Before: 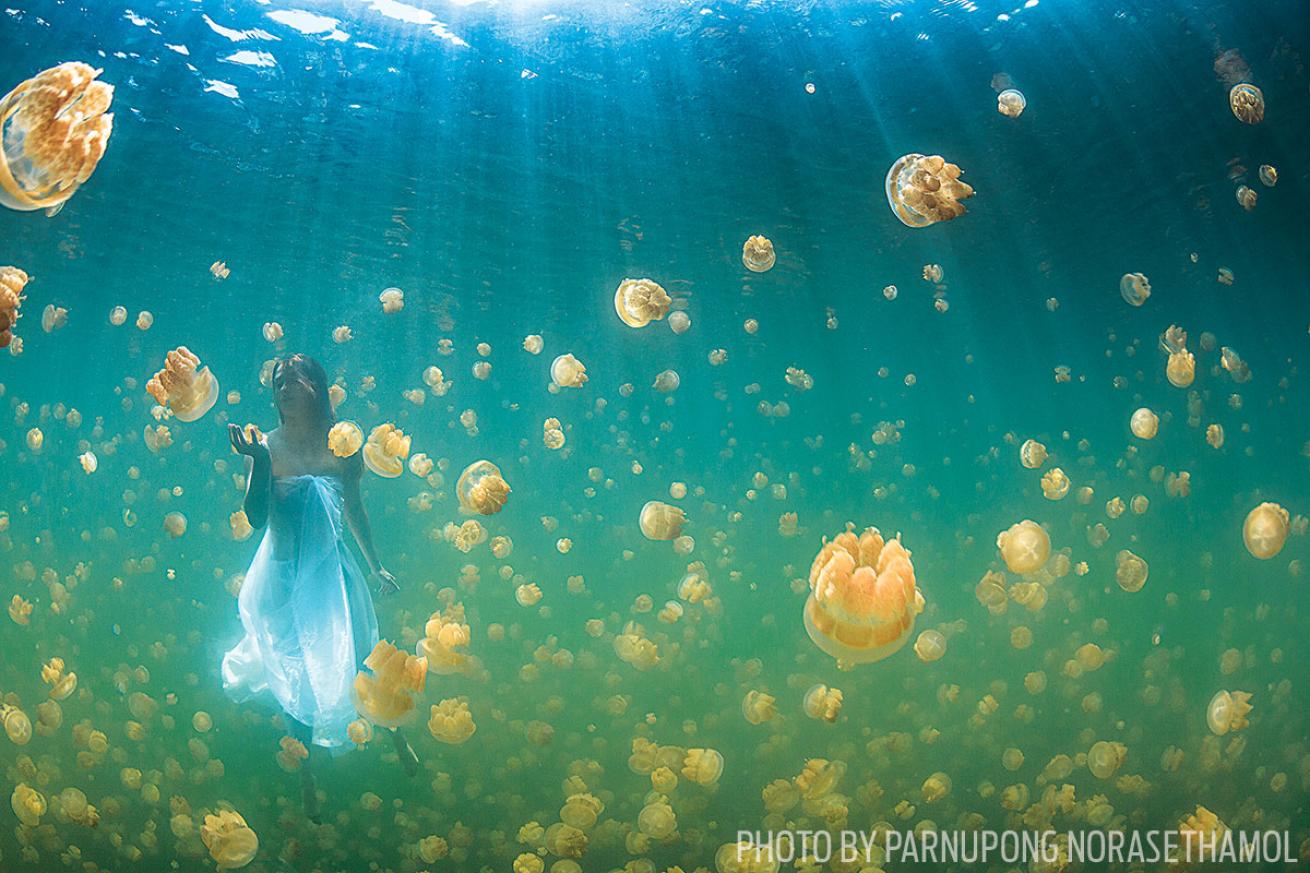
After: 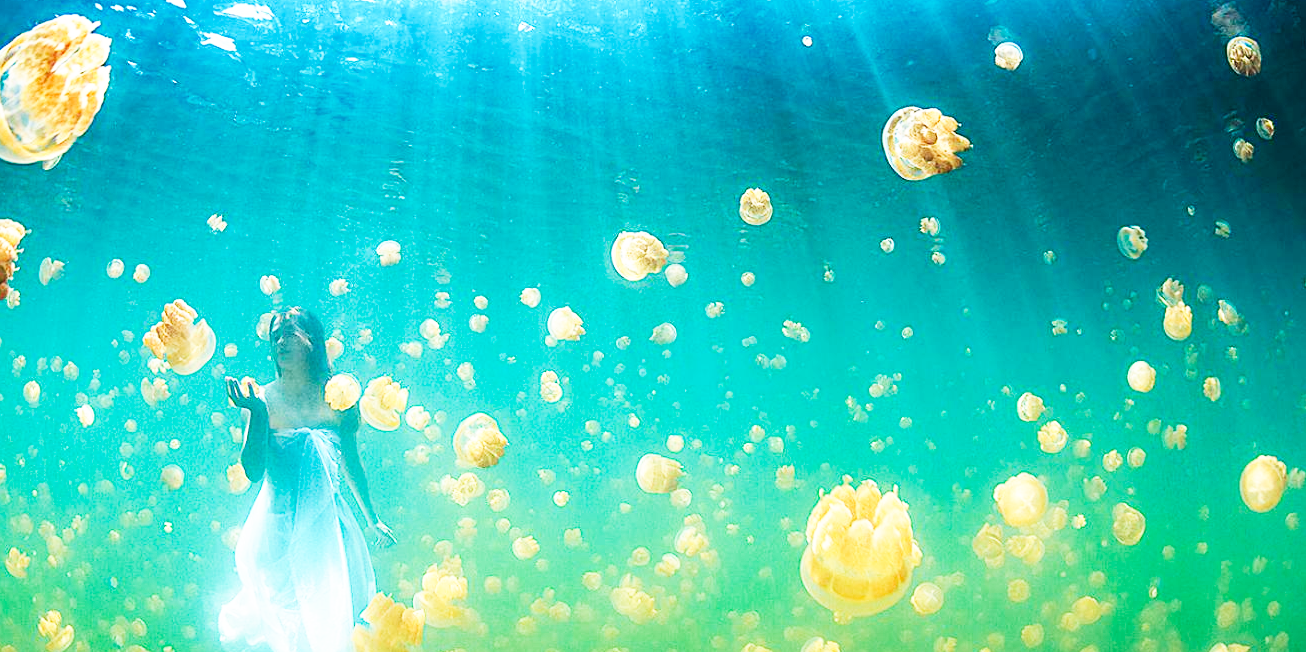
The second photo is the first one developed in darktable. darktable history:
crop: left 0.249%, top 5.484%, bottom 19.791%
base curve: curves: ch0 [(0, 0) (0.007, 0.004) (0.027, 0.03) (0.046, 0.07) (0.207, 0.54) (0.442, 0.872) (0.673, 0.972) (1, 1)], preserve colors none
velvia: on, module defaults
